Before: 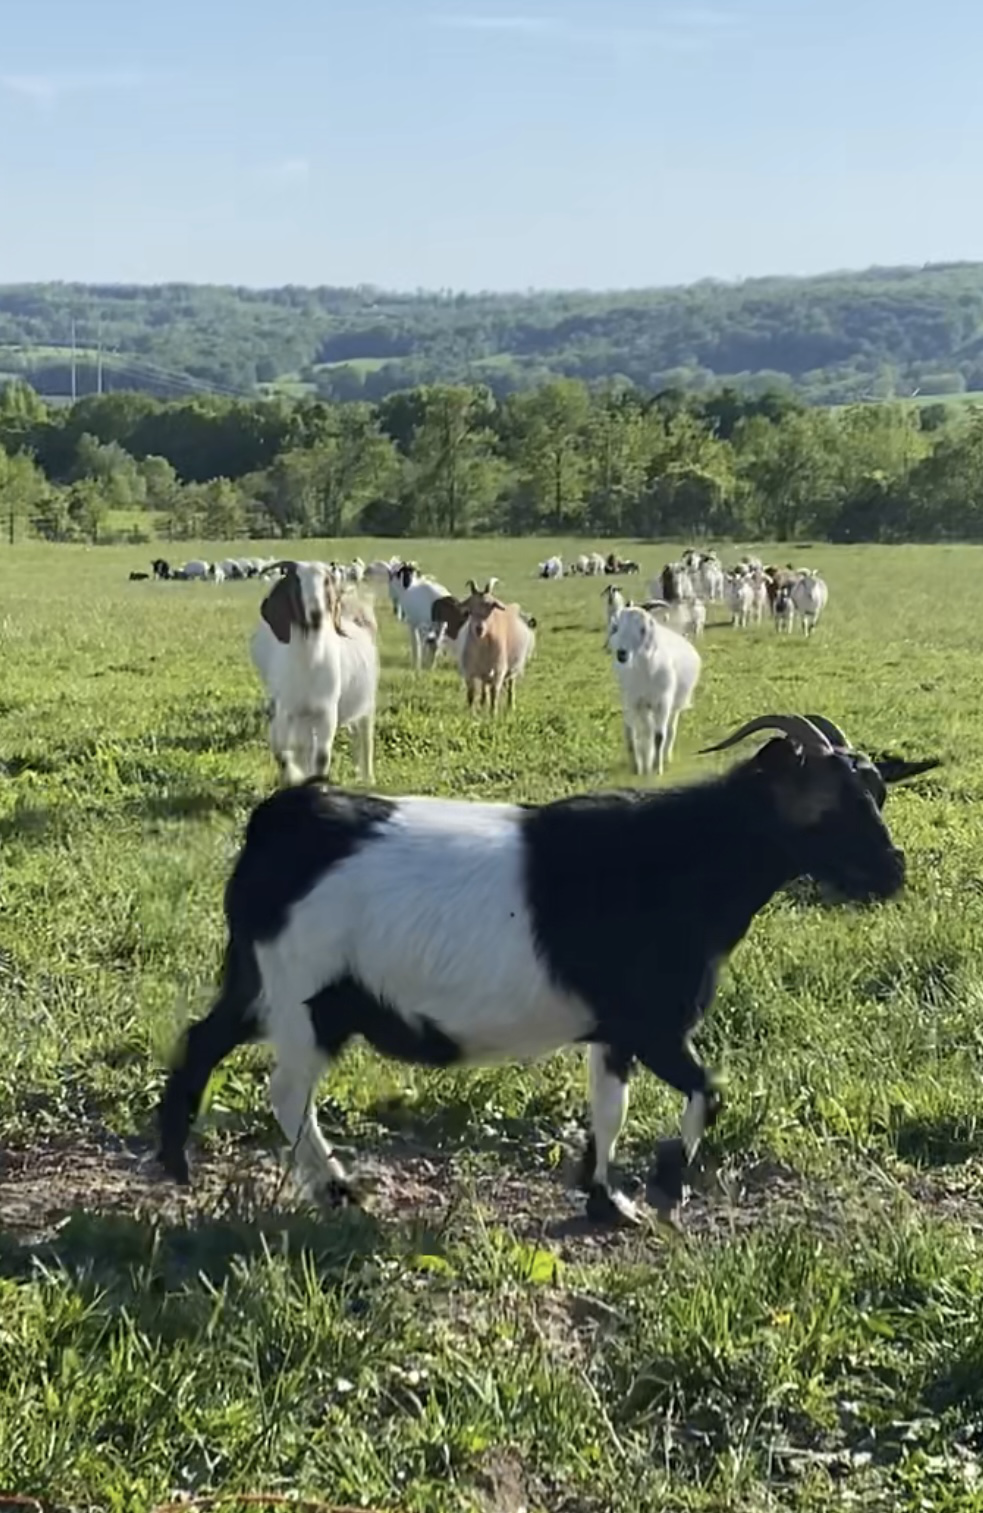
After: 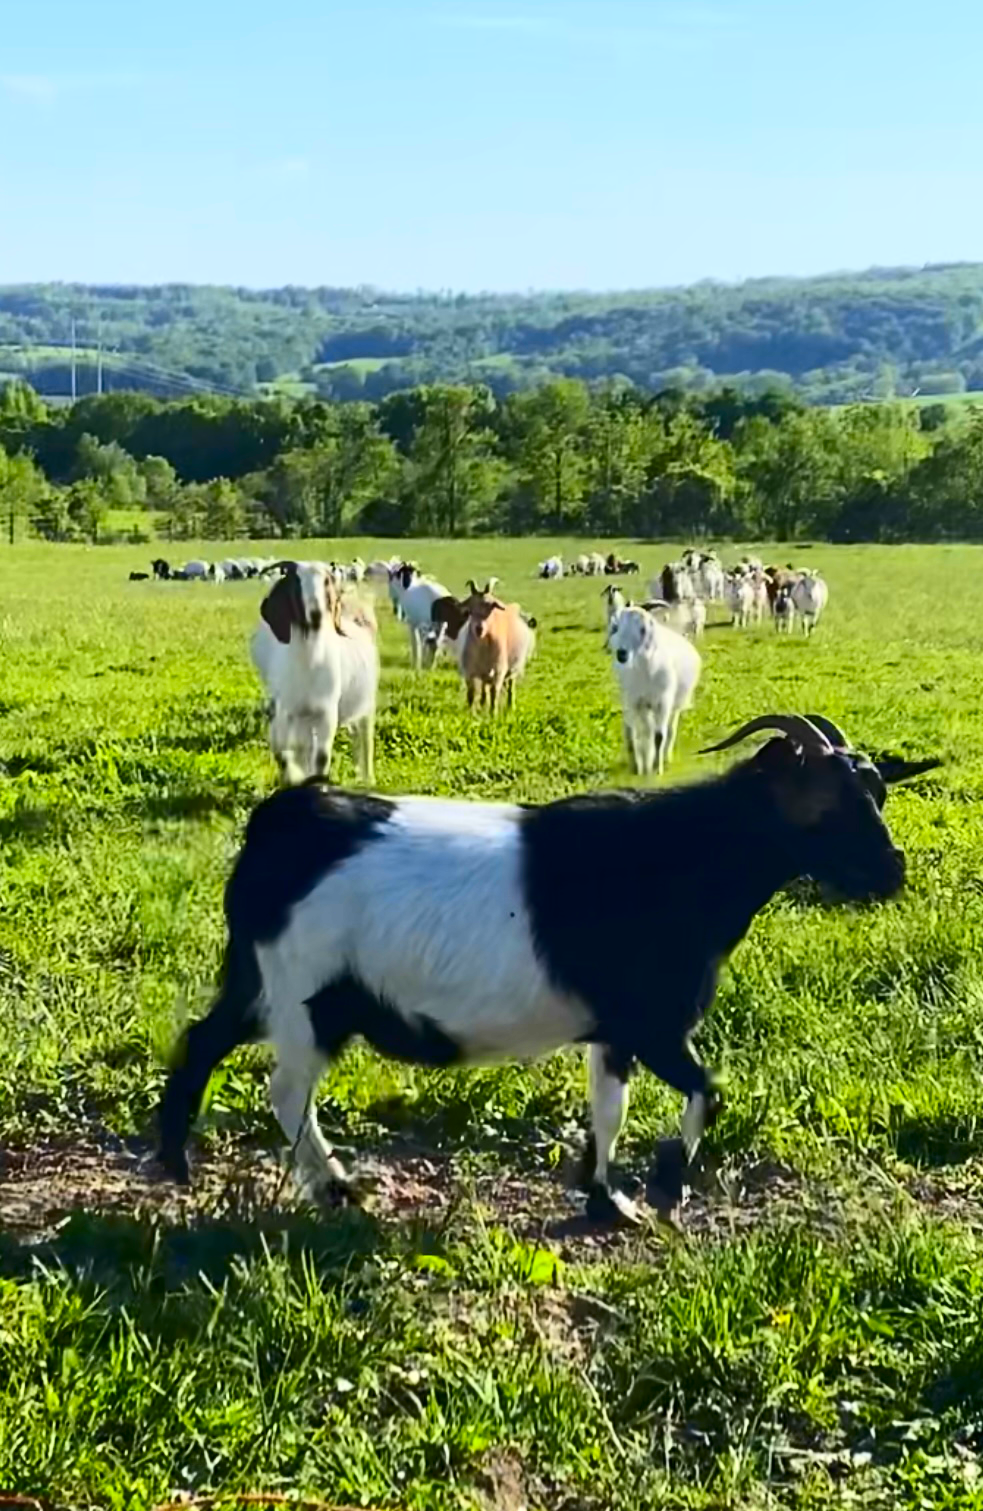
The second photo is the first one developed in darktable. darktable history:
contrast brightness saturation: contrast 0.26, brightness 0.02, saturation 0.87
crop: bottom 0.071%
white balance: emerald 1
